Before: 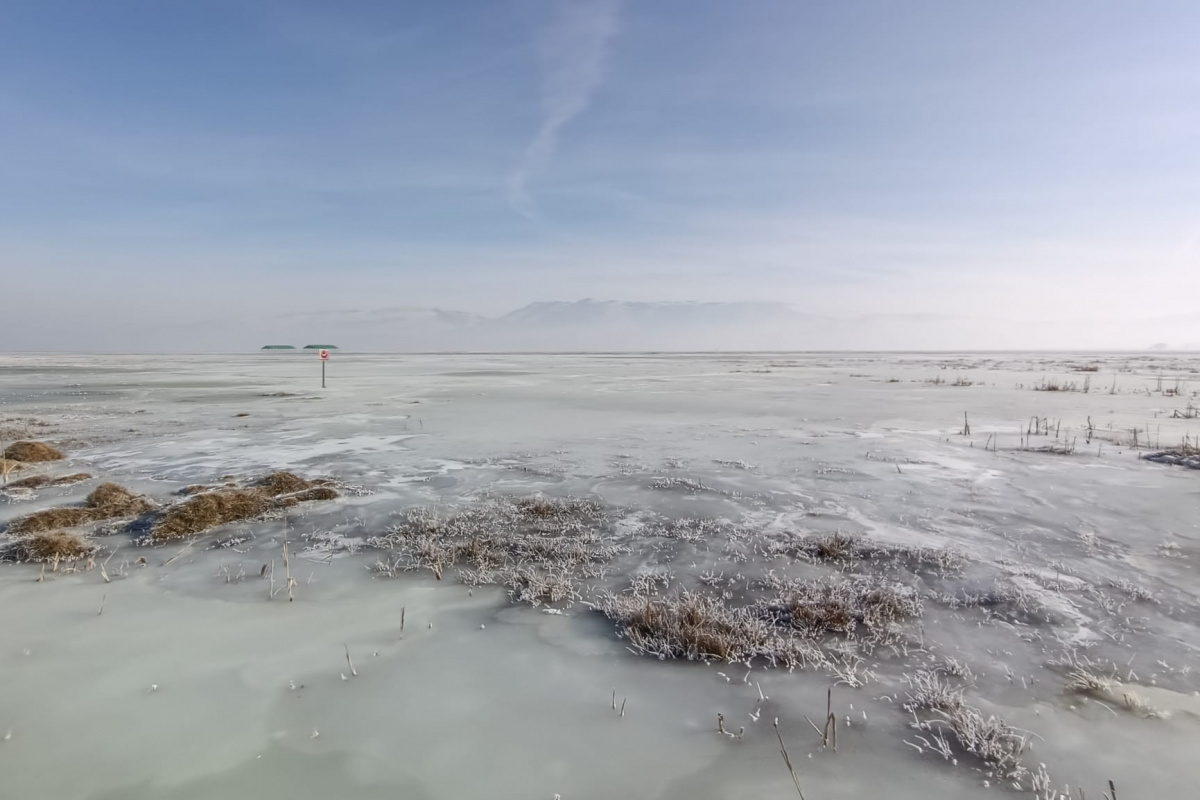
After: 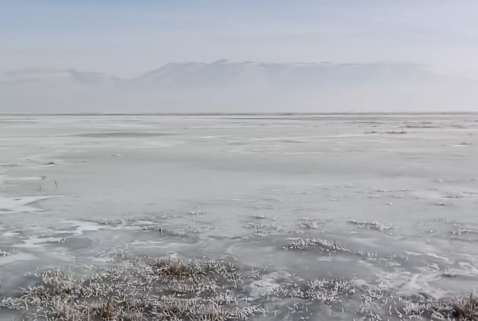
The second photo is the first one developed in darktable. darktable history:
crop: left 30.447%, top 29.9%, right 29.658%, bottom 29.969%
